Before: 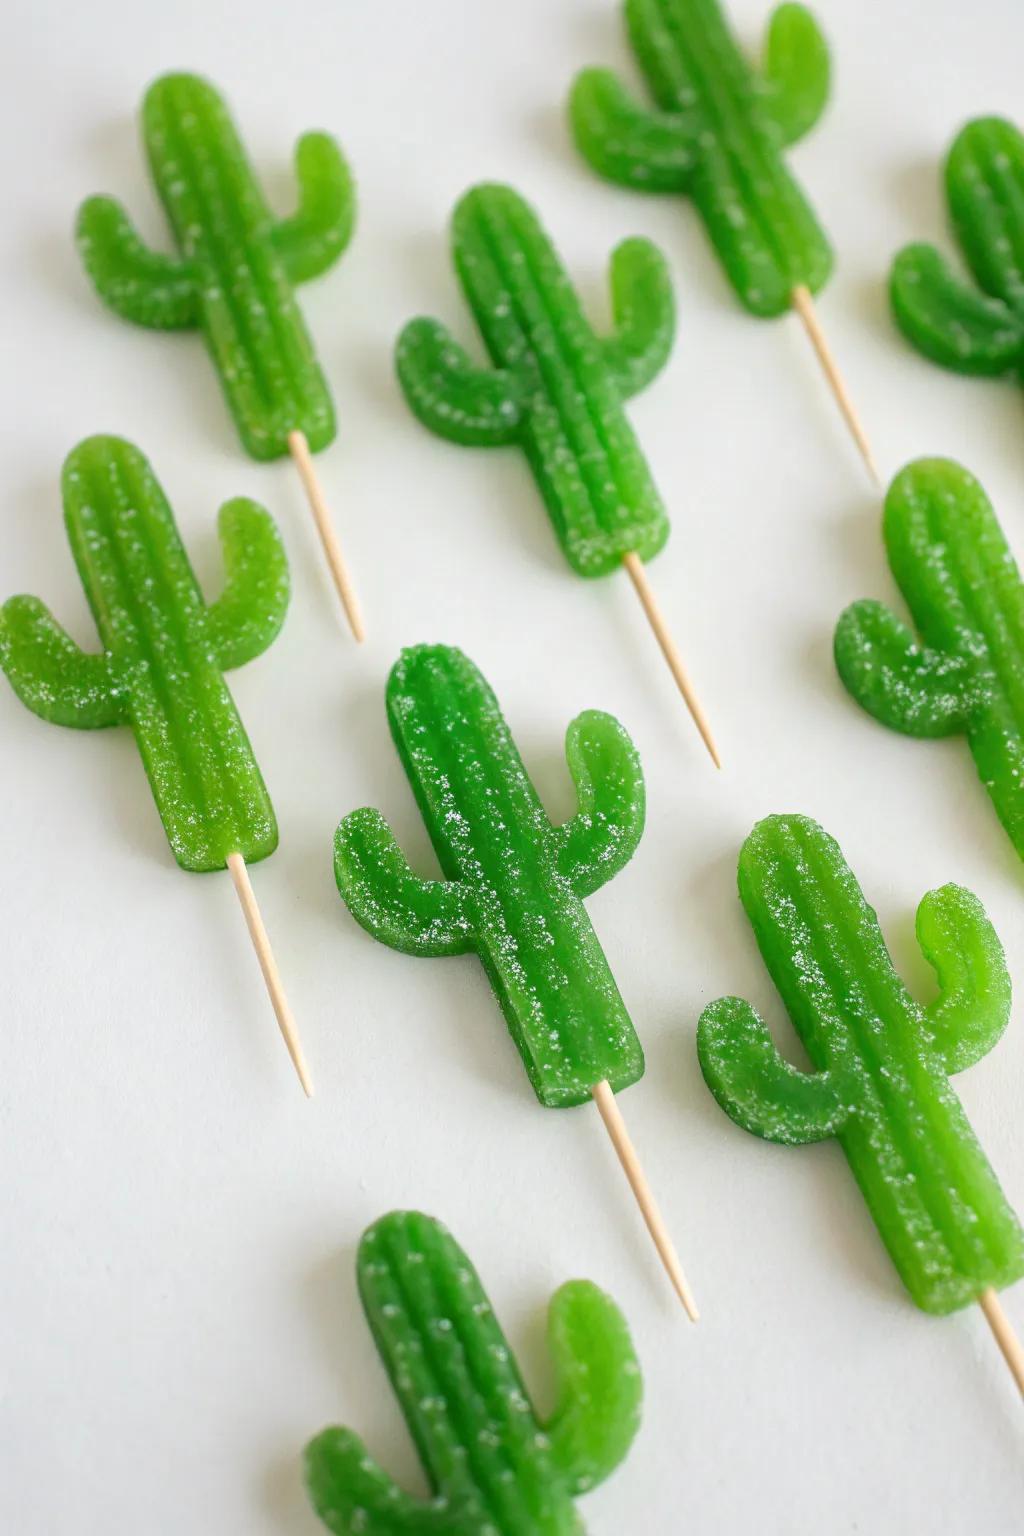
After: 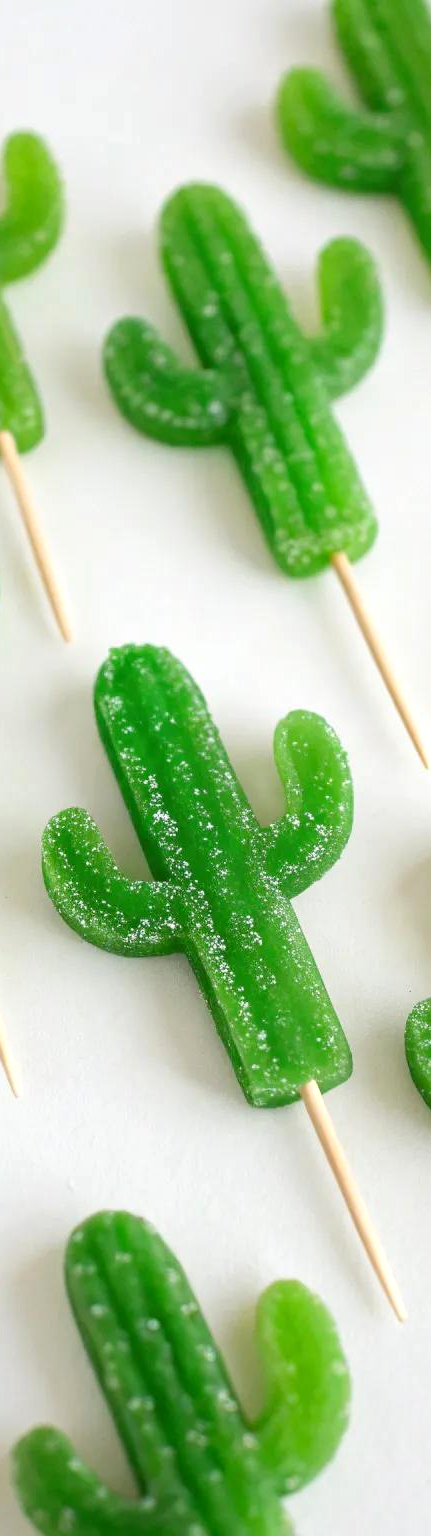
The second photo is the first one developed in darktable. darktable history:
crop: left 28.583%, right 29.231%
levels: levels [0, 0.476, 0.951]
